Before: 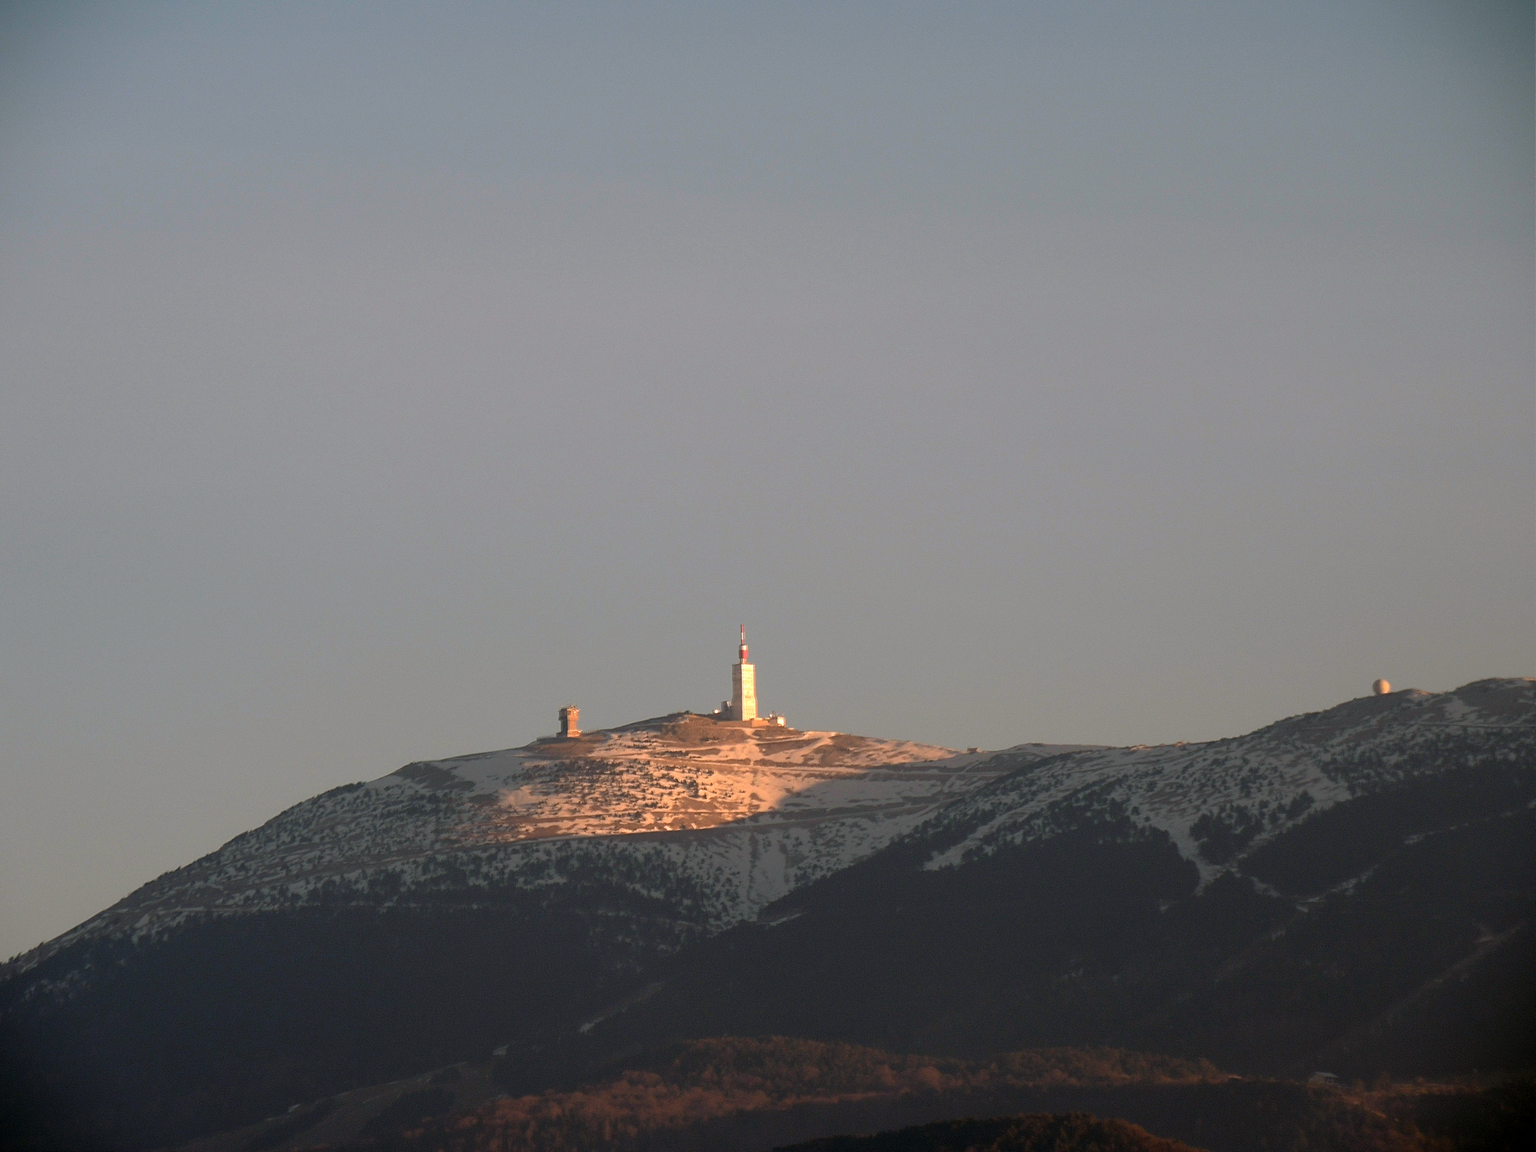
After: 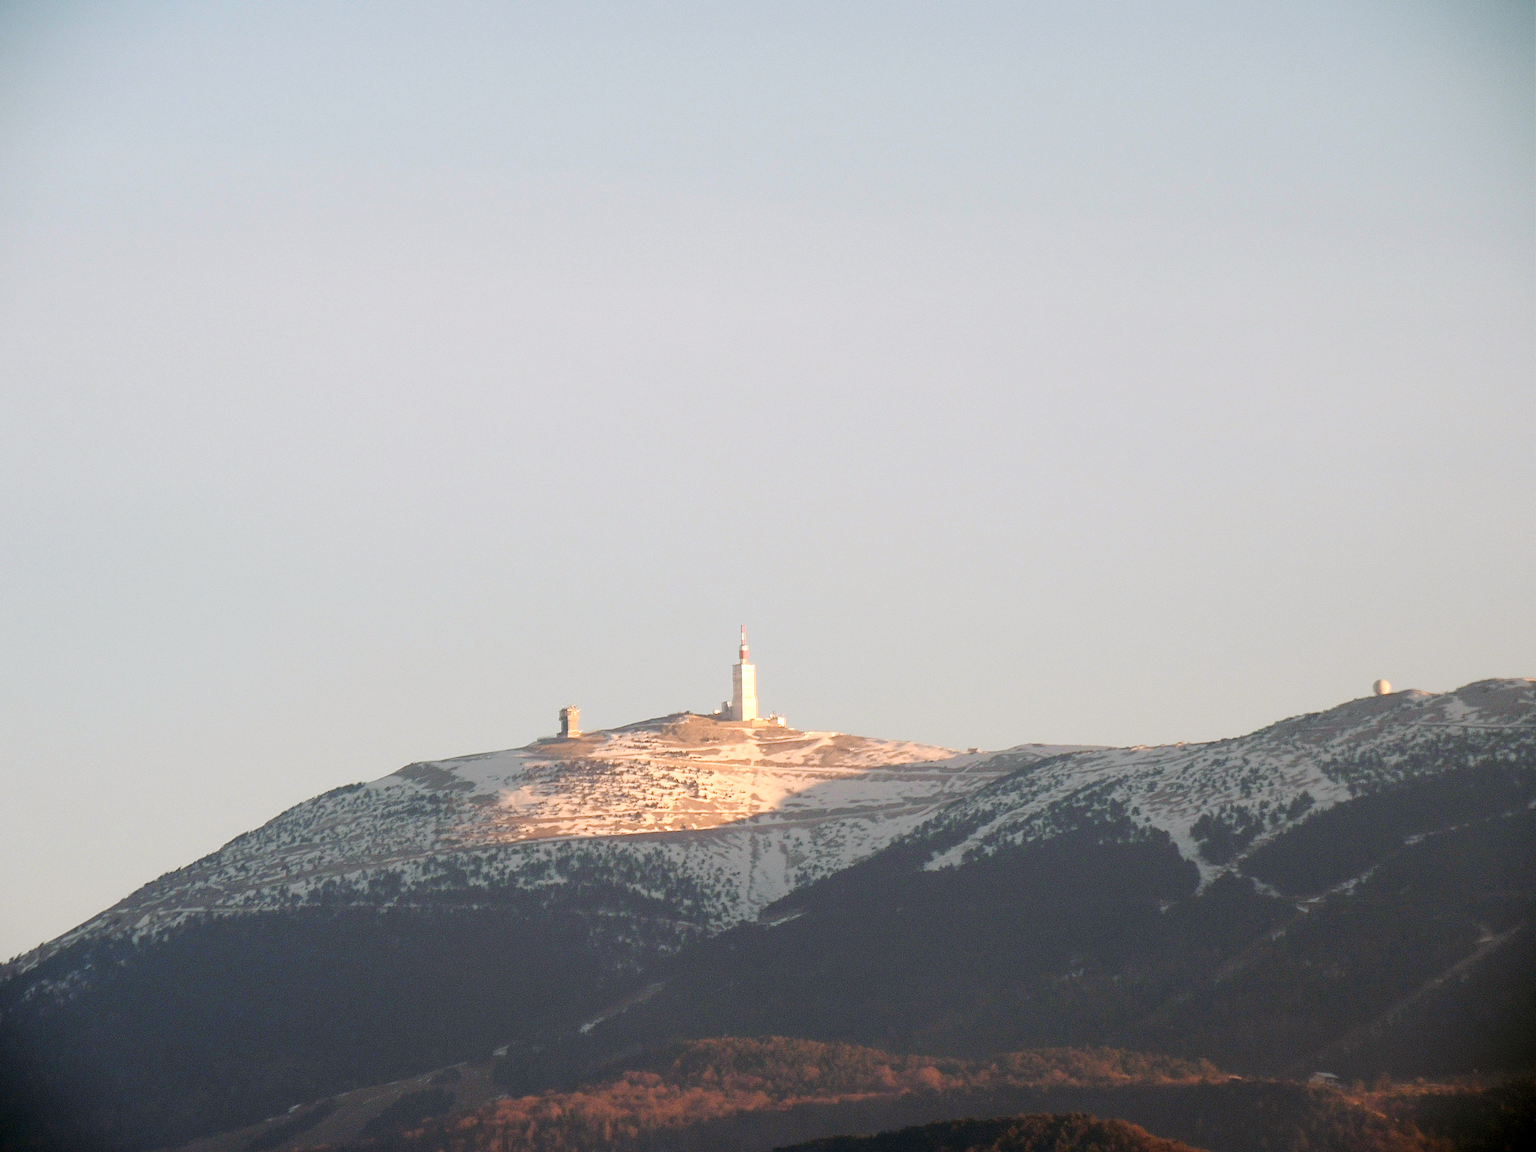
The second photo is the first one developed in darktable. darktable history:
exposure: exposure 0.722 EV, compensate highlight preservation false
tone curve: curves: ch0 [(0, 0) (0.003, 0.003) (0.011, 0.014) (0.025, 0.031) (0.044, 0.055) (0.069, 0.086) (0.1, 0.124) (0.136, 0.168) (0.177, 0.22) (0.224, 0.278) (0.277, 0.344) (0.335, 0.426) (0.399, 0.515) (0.468, 0.597) (0.543, 0.672) (0.623, 0.746) (0.709, 0.815) (0.801, 0.881) (0.898, 0.939) (1, 1)], preserve colors none
